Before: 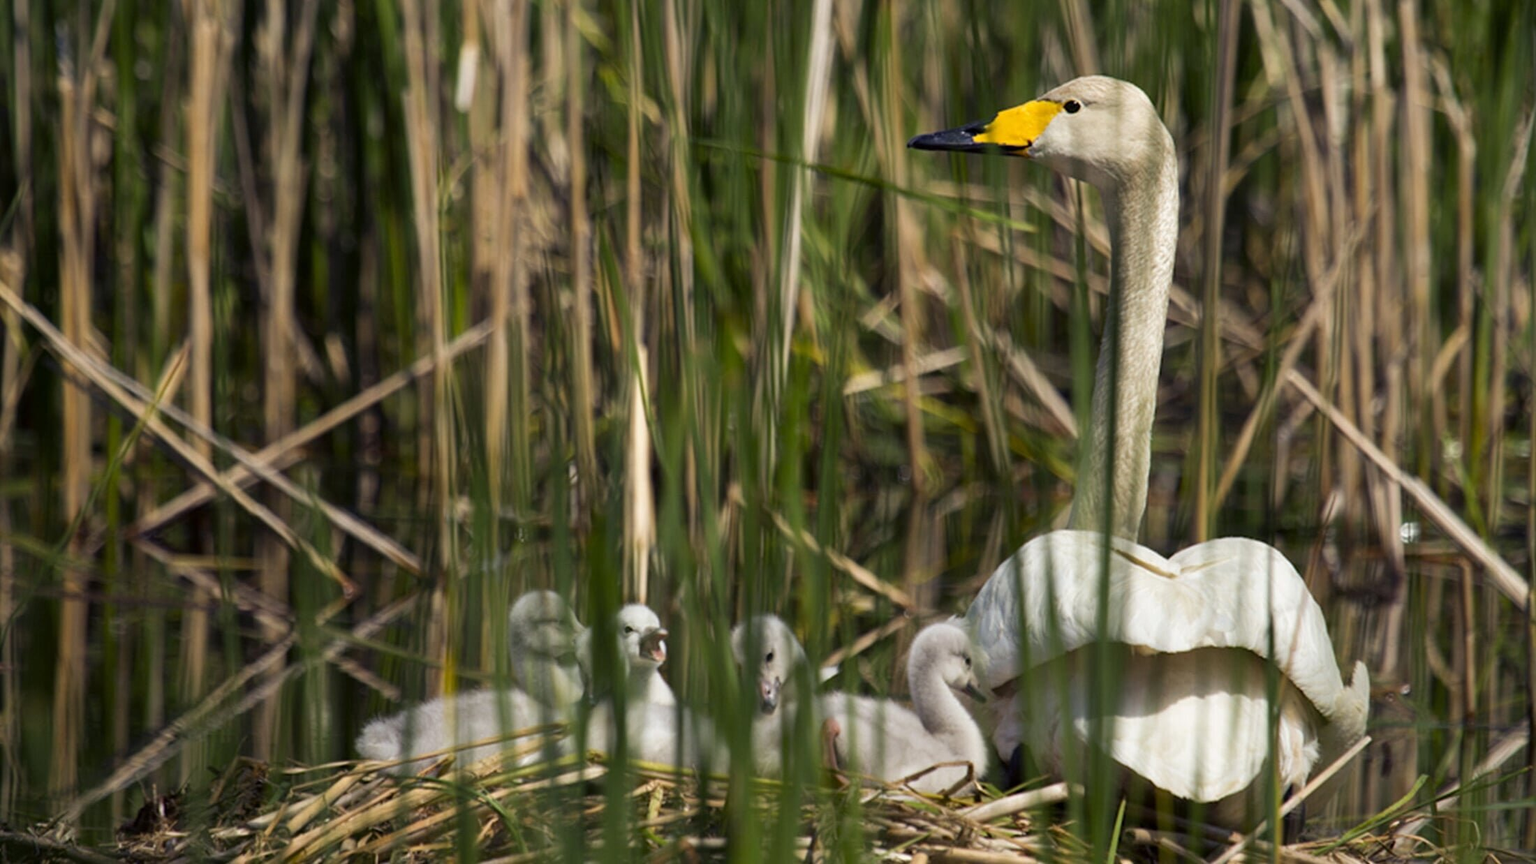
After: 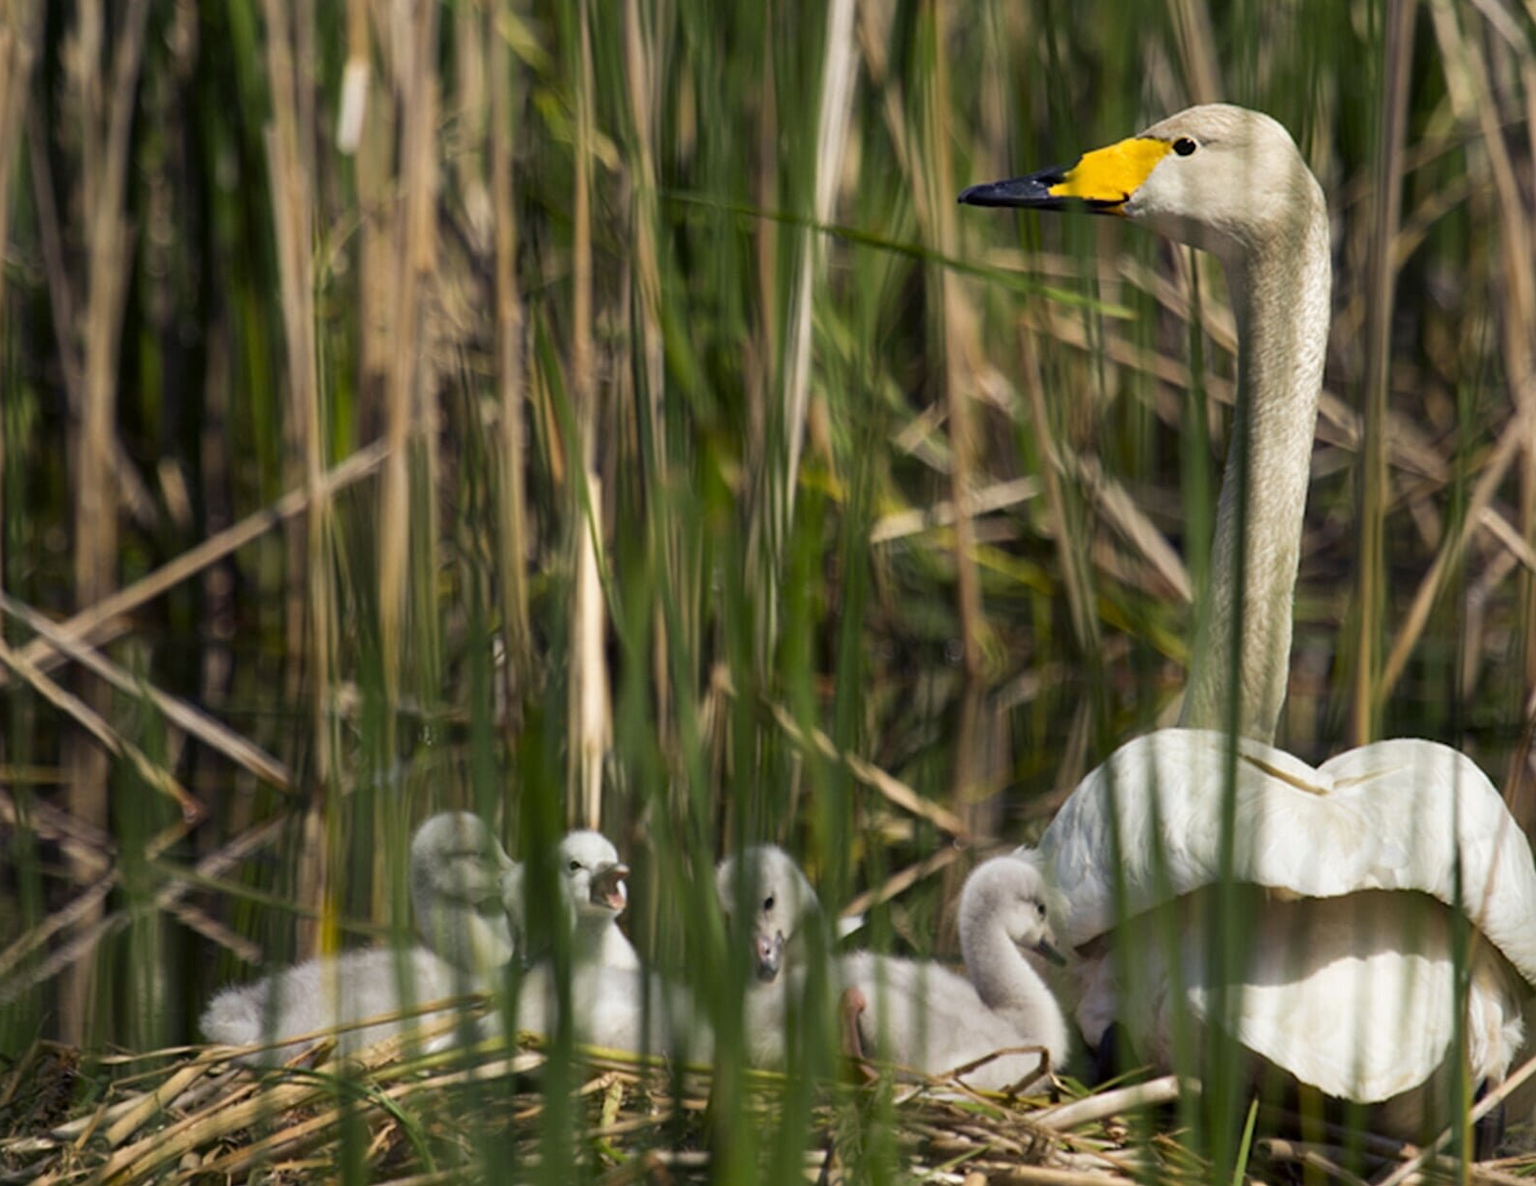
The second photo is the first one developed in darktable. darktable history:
crop: left 13.703%, right 13.508%
